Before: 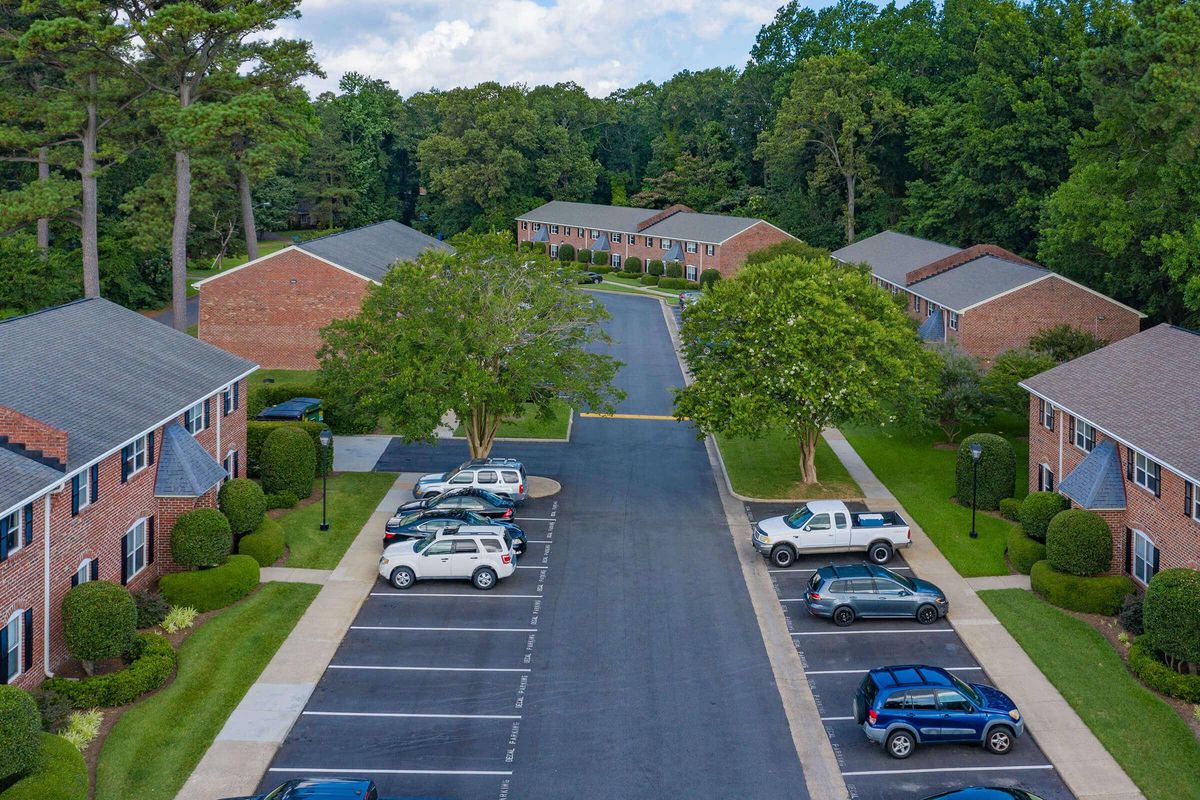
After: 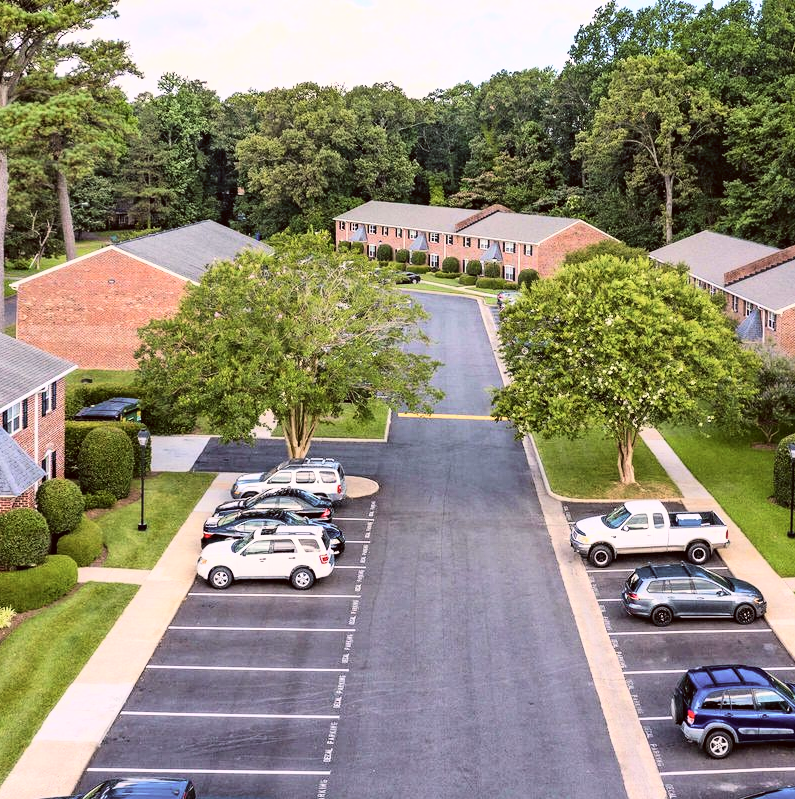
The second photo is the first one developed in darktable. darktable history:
base curve: curves: ch0 [(0, 0) (0.007, 0.004) (0.027, 0.03) (0.046, 0.07) (0.207, 0.54) (0.442, 0.872) (0.673, 0.972) (1, 1)]
tone equalizer: on, module defaults
color correction: highlights a* 10.25, highlights b* 9.71, shadows a* 8.07, shadows b* 7.75, saturation 0.784
crop and rotate: left 15.207%, right 18.518%
